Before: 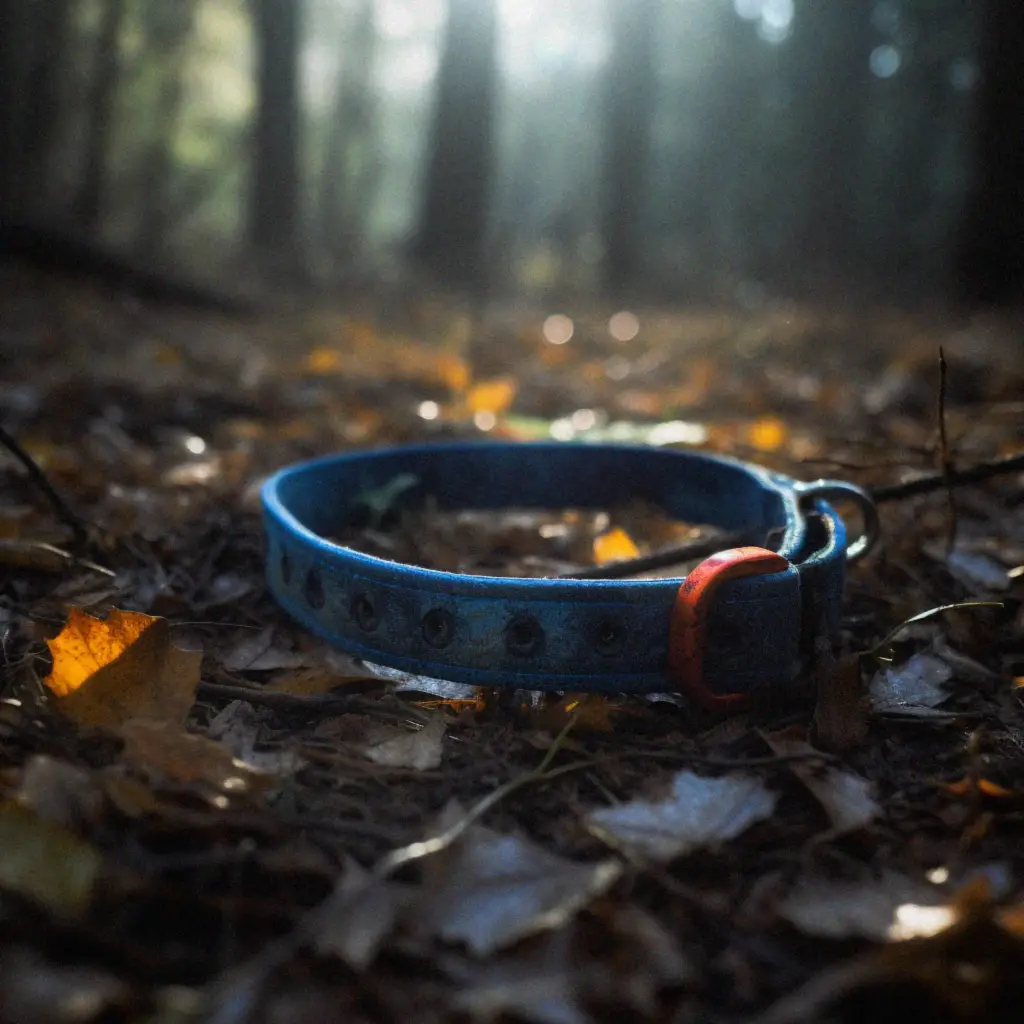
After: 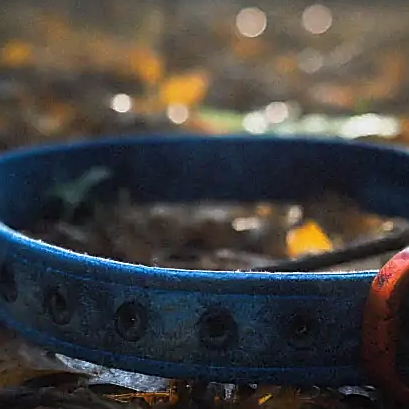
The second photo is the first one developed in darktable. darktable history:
crop: left 30%, top 30%, right 30%, bottom 30%
white balance: red 0.988, blue 1.017
sharpen: radius 1.4, amount 1.25, threshold 0.7
